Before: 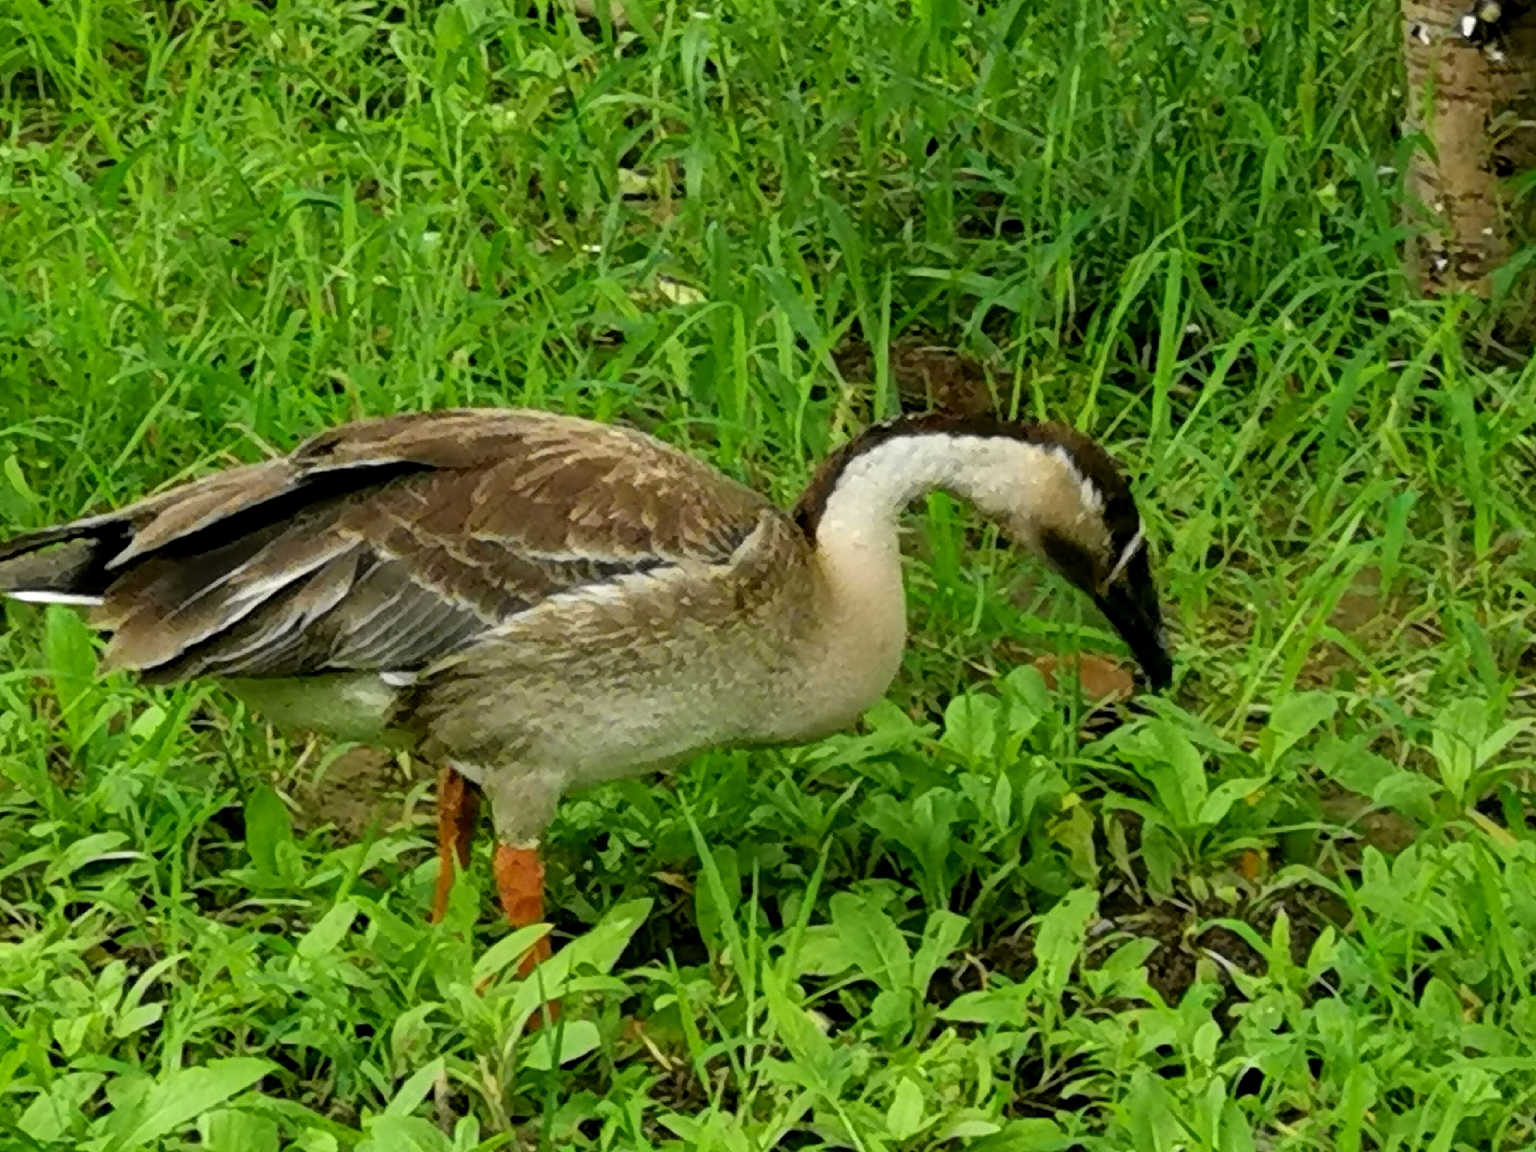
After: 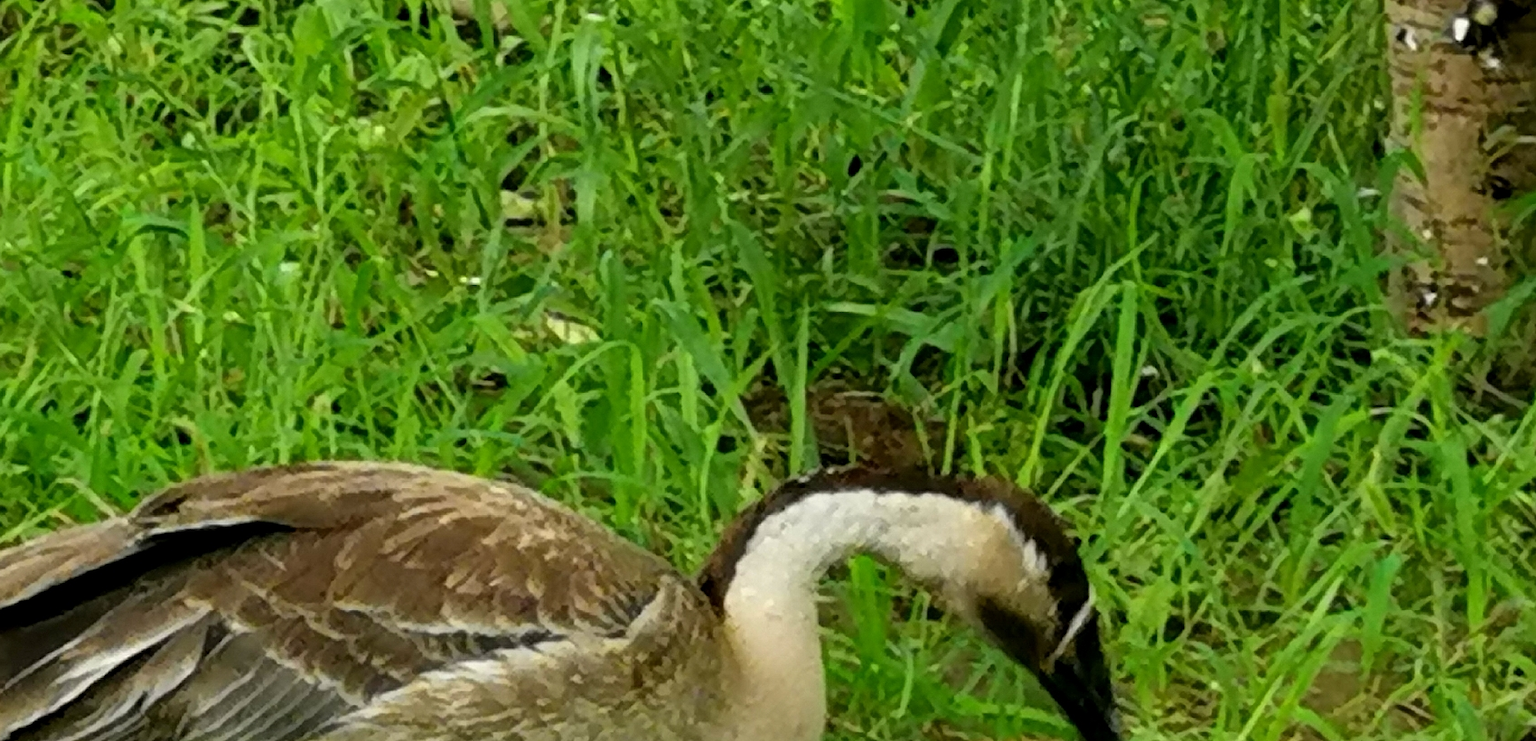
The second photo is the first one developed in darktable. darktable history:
crop and rotate: left 11.421%, bottom 42.933%
